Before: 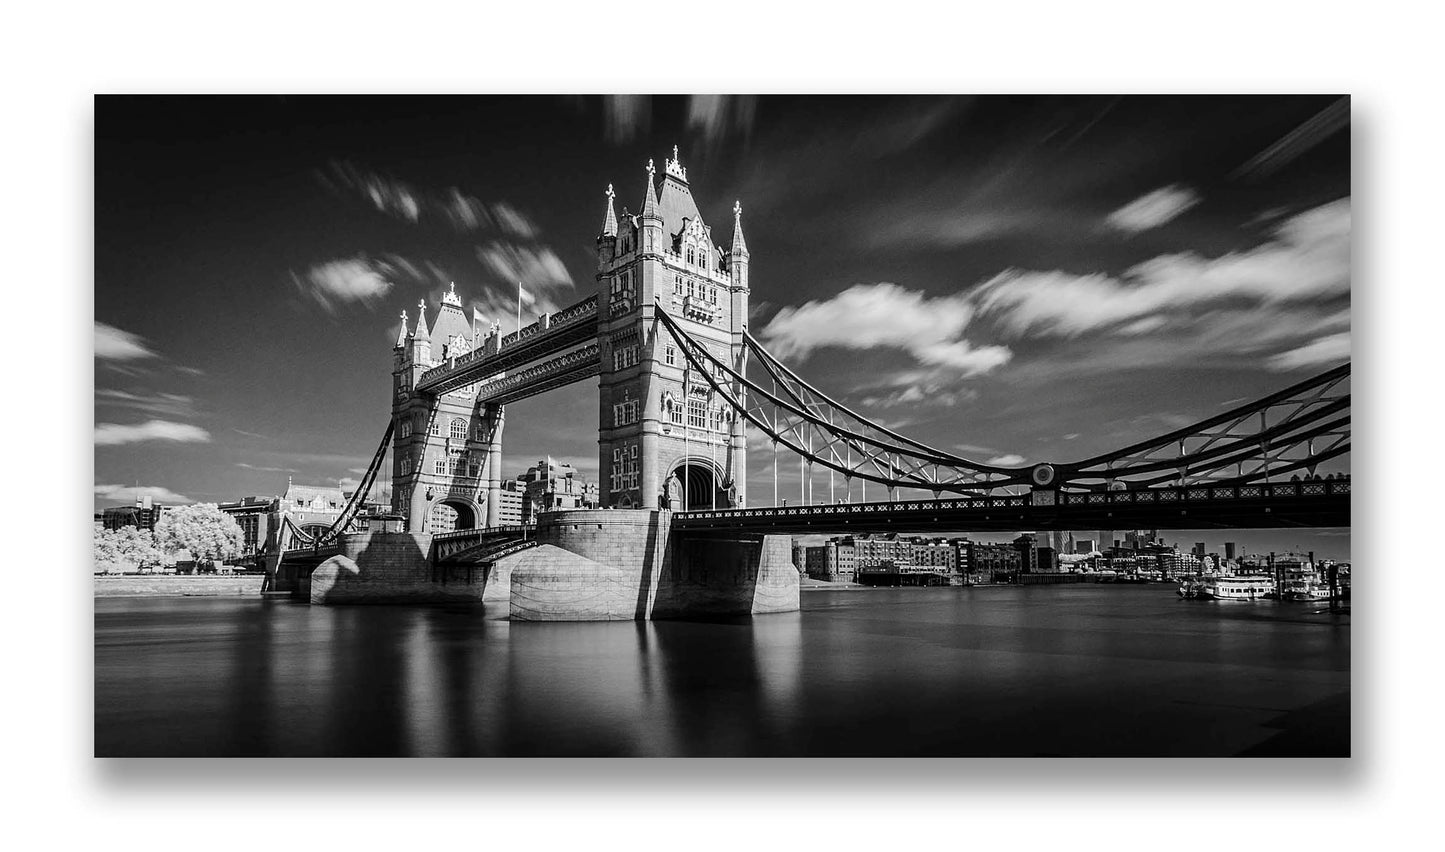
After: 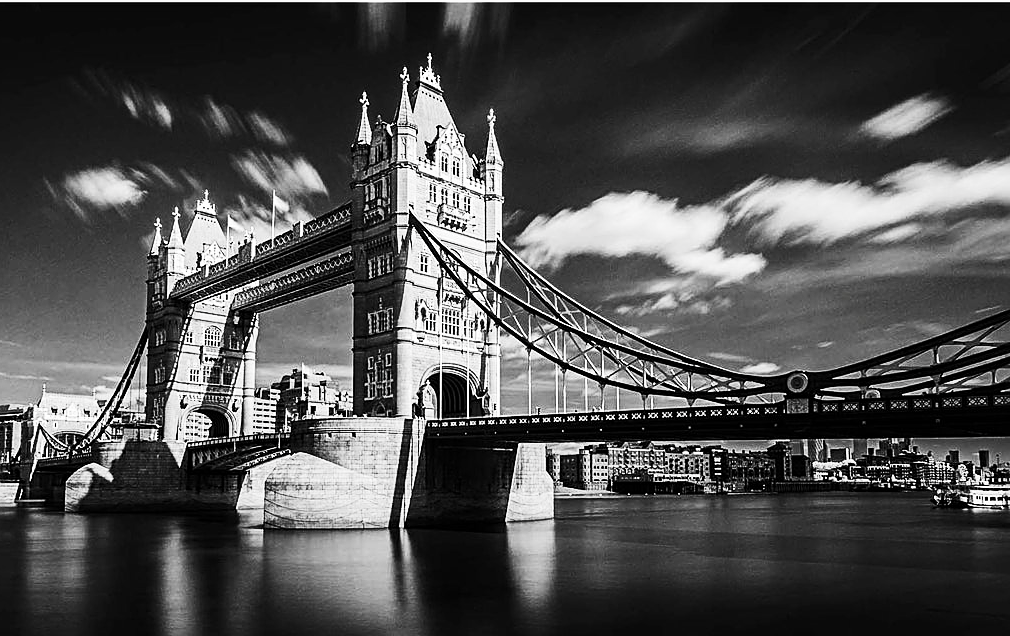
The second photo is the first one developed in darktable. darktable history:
crop and rotate: left 17.082%, top 10.834%, right 12.99%, bottom 14.453%
contrast brightness saturation: contrast 0.374, brightness 0.109
color correction: highlights b* 0.045
sharpen: on, module defaults
